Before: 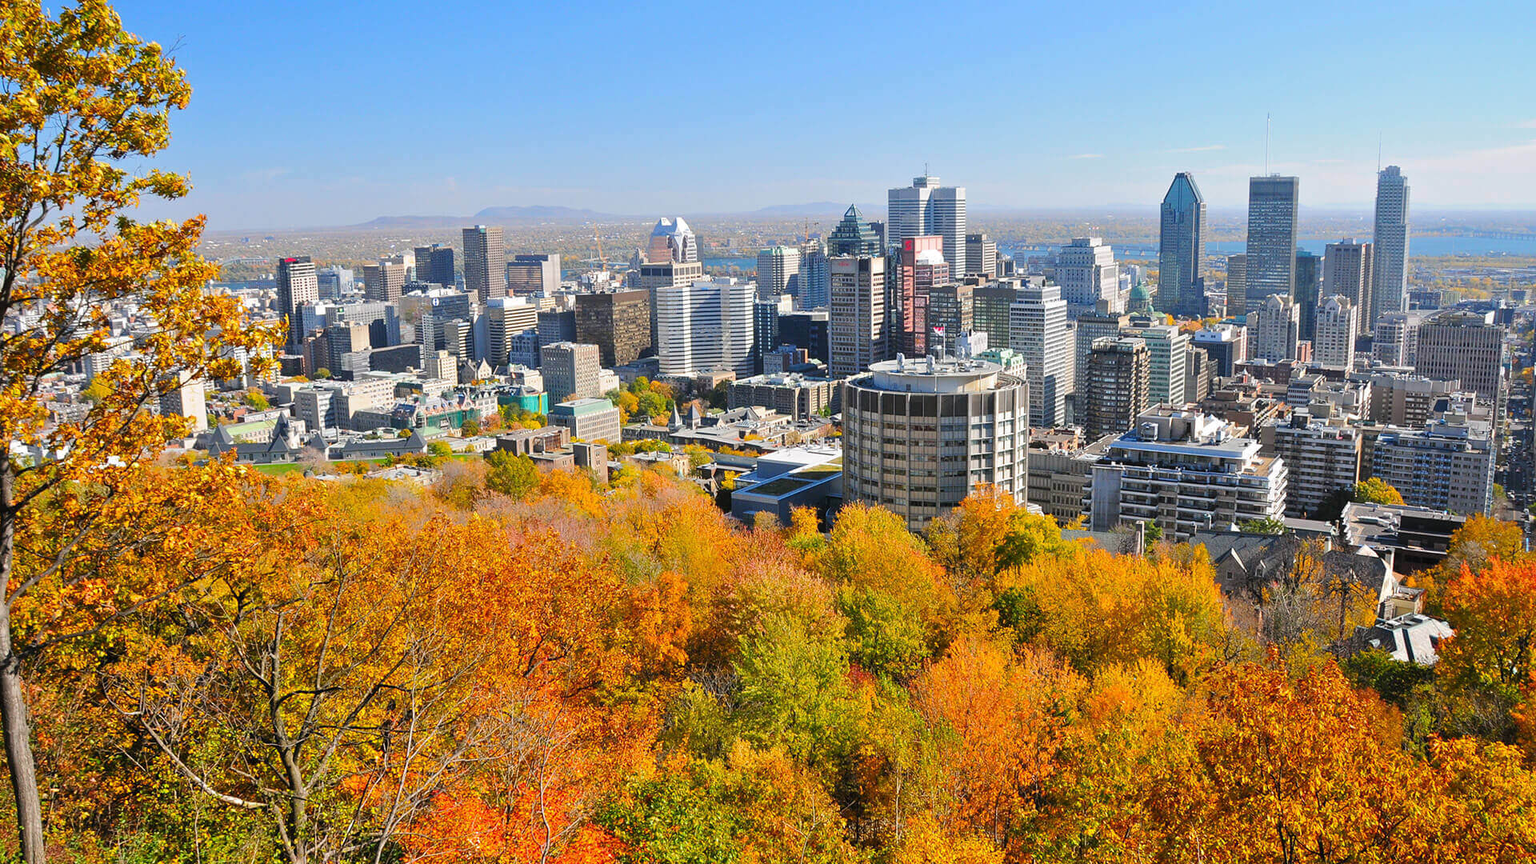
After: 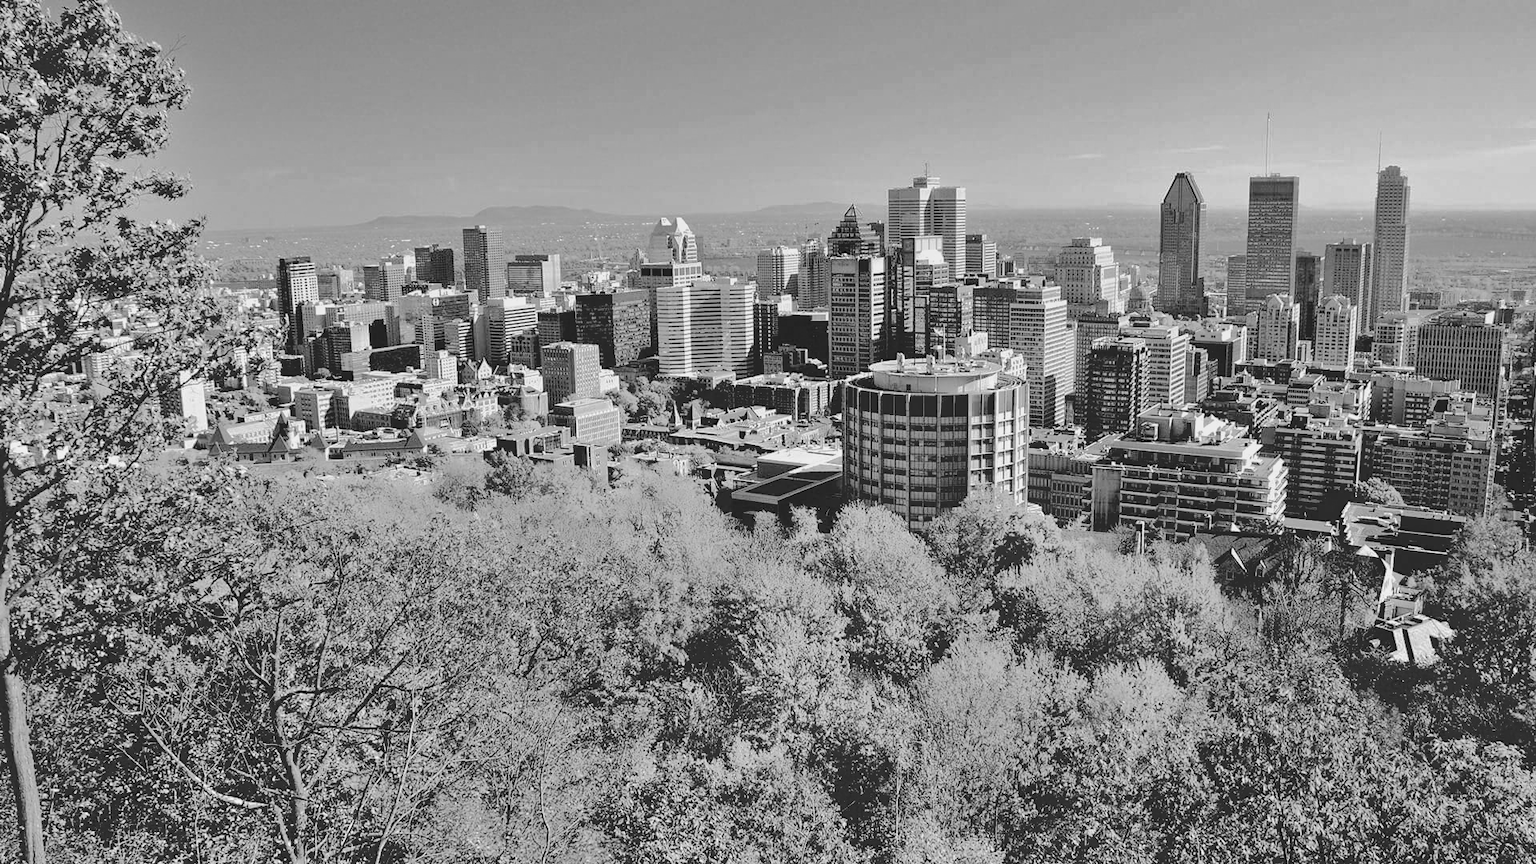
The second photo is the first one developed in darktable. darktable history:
base curve: curves: ch0 [(0.065, 0.026) (0.236, 0.358) (0.53, 0.546) (0.777, 0.841) (0.924, 0.992)], preserve colors average RGB
monochrome: a -74.22, b 78.2
shadows and highlights: low approximation 0.01, soften with gaussian
